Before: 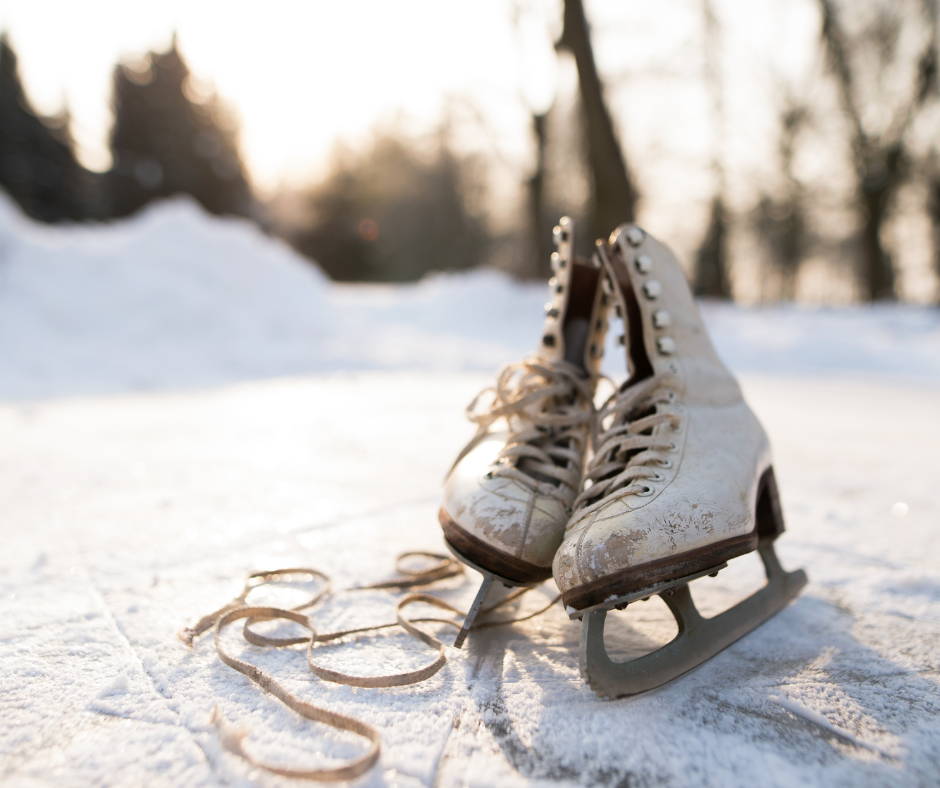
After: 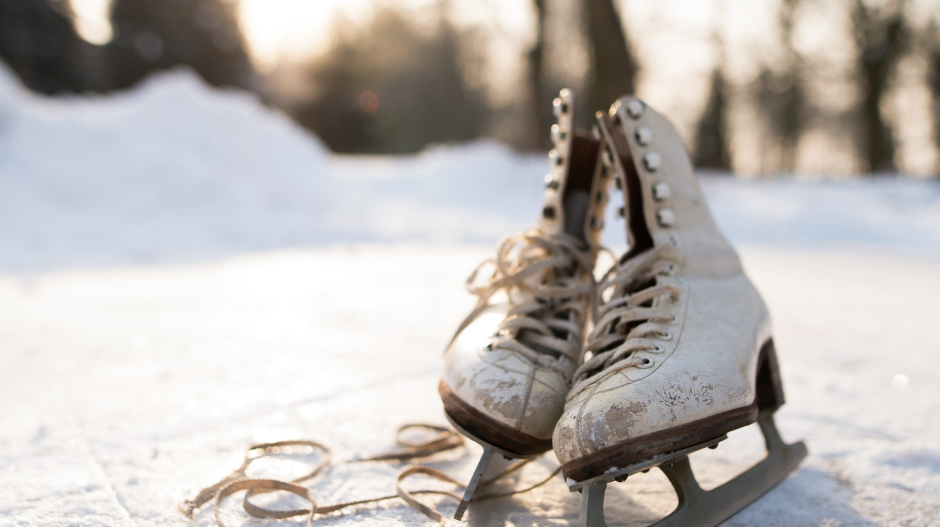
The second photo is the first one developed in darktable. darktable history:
crop: top 16.331%, bottom 16.783%
